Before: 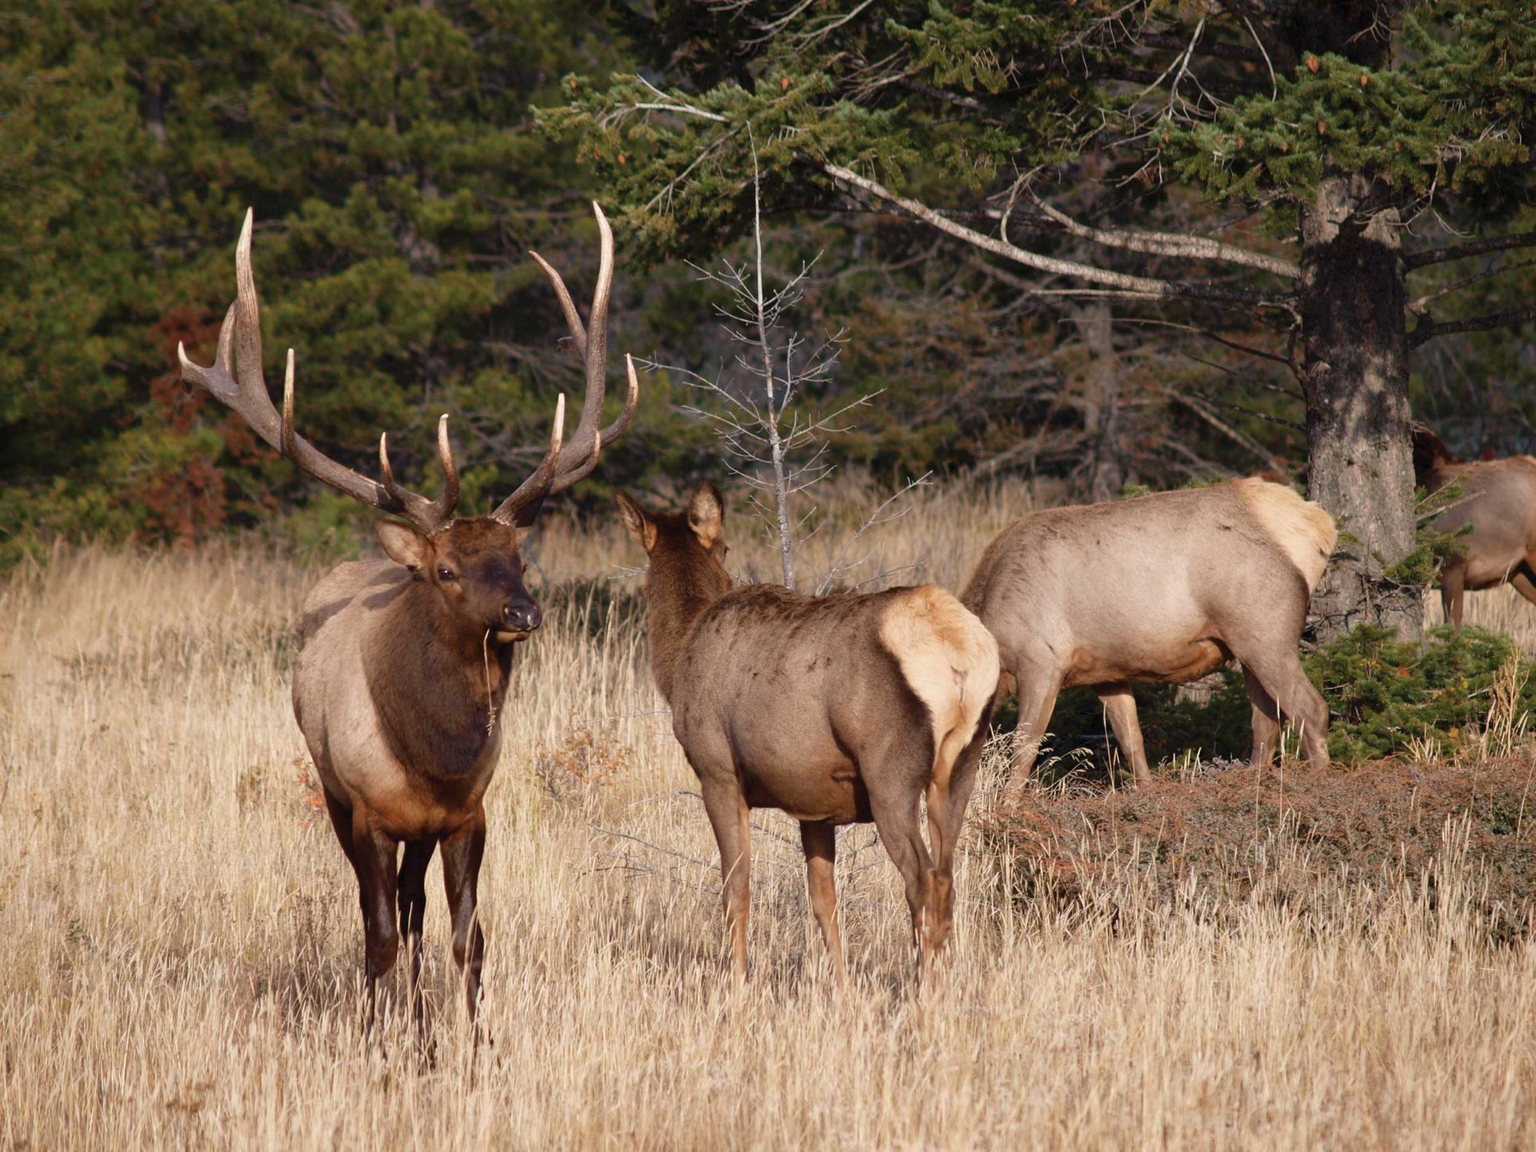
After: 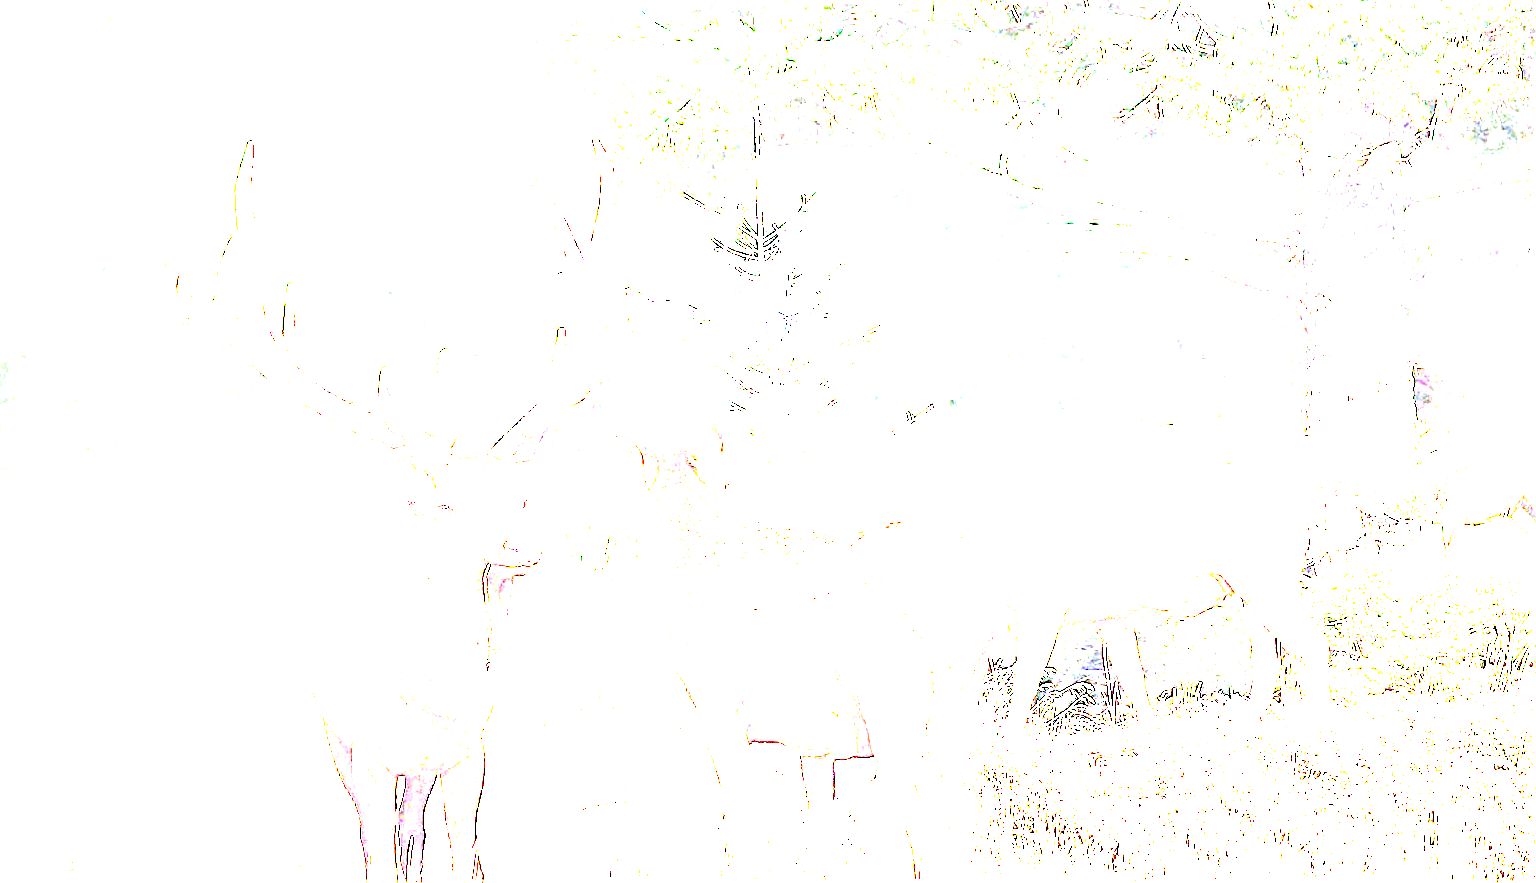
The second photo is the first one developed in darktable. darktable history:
white balance: red 0.871, blue 1.249
exposure: exposure 8 EV, compensate highlight preservation false
crop: top 5.667%, bottom 17.637%
sharpen: on, module defaults
